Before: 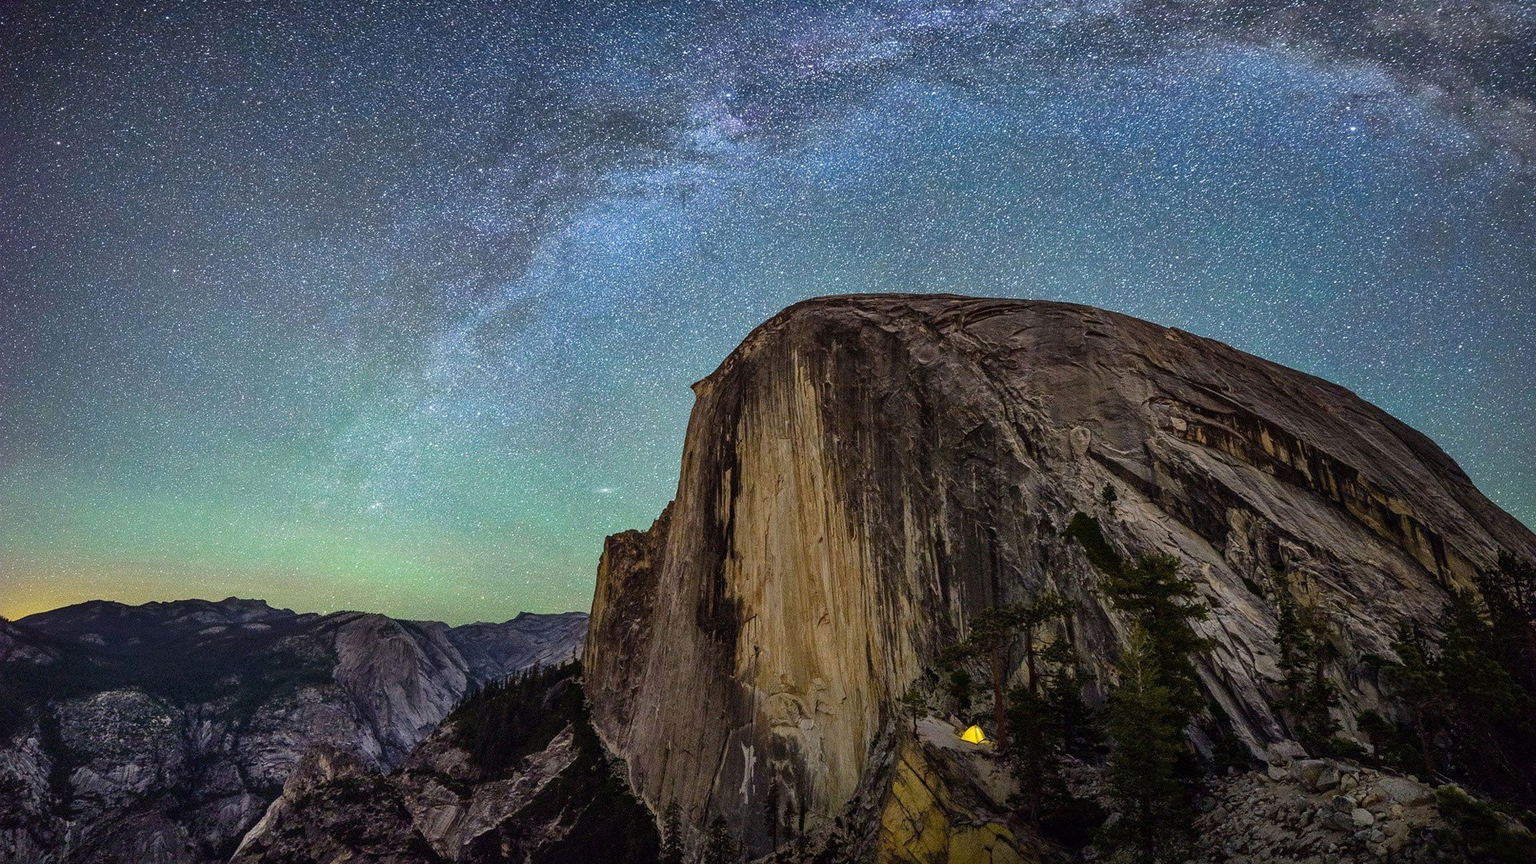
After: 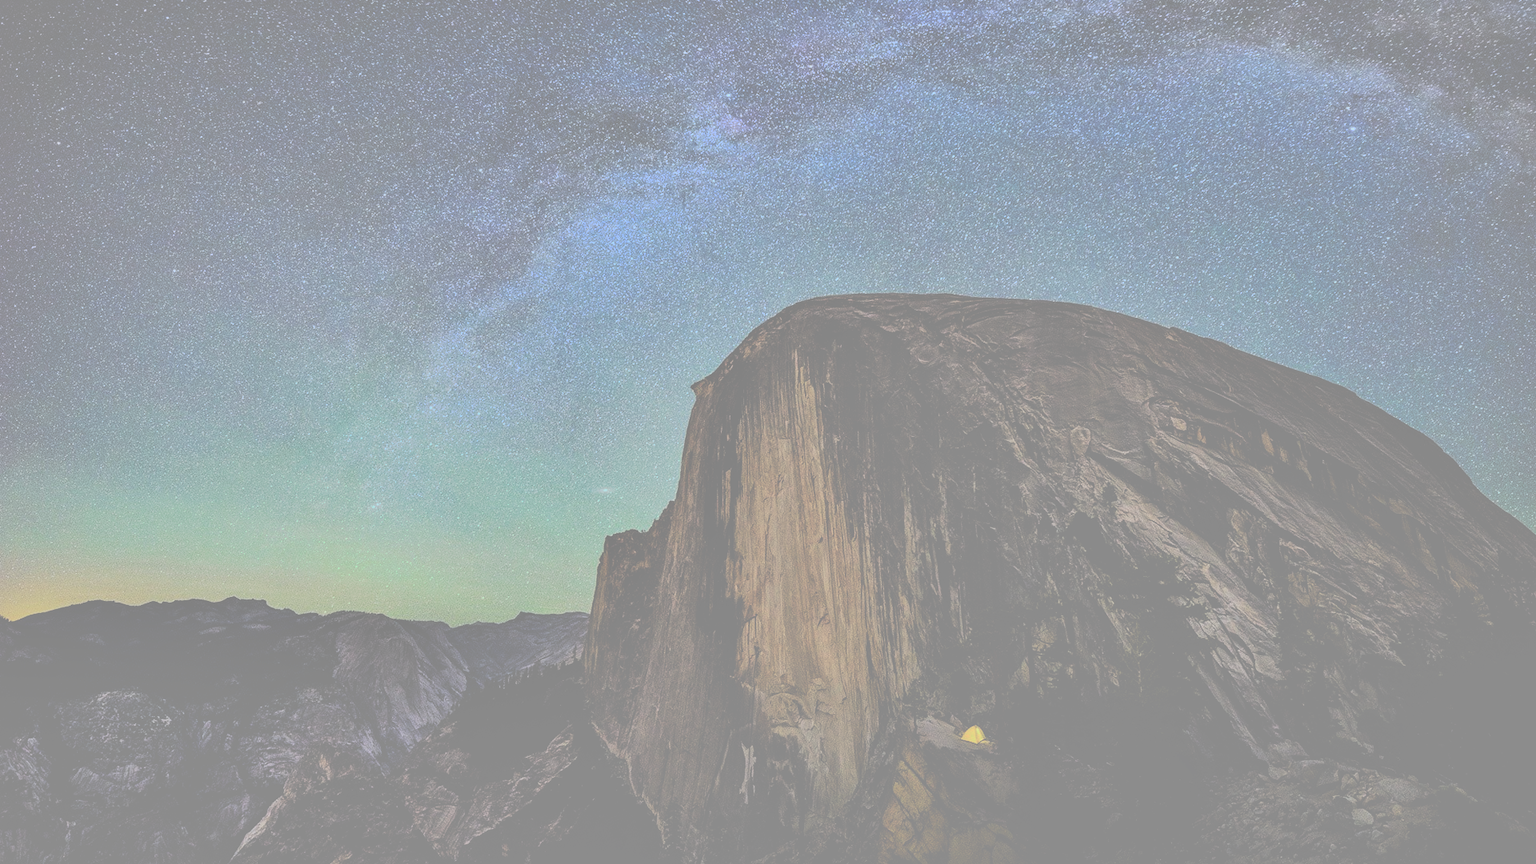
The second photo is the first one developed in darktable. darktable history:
shadows and highlights: soften with gaussian
exposure: black level correction 0, exposure 0.3 EV, compensate highlight preservation false
contrast brightness saturation: contrast 0.2, brightness 0.16, saturation 0.22
filmic rgb: black relative exposure -7.65 EV, white relative exposure 4.56 EV, hardness 3.61, color science v6 (2022)
tone curve: curves: ch0 [(0, 0) (0.003, 0.6) (0.011, 0.6) (0.025, 0.601) (0.044, 0.601) (0.069, 0.601) (0.1, 0.601) (0.136, 0.602) (0.177, 0.605) (0.224, 0.609) (0.277, 0.615) (0.335, 0.625) (0.399, 0.633) (0.468, 0.654) (0.543, 0.676) (0.623, 0.71) (0.709, 0.753) (0.801, 0.802) (0.898, 0.85) (1, 1)], preserve colors none
